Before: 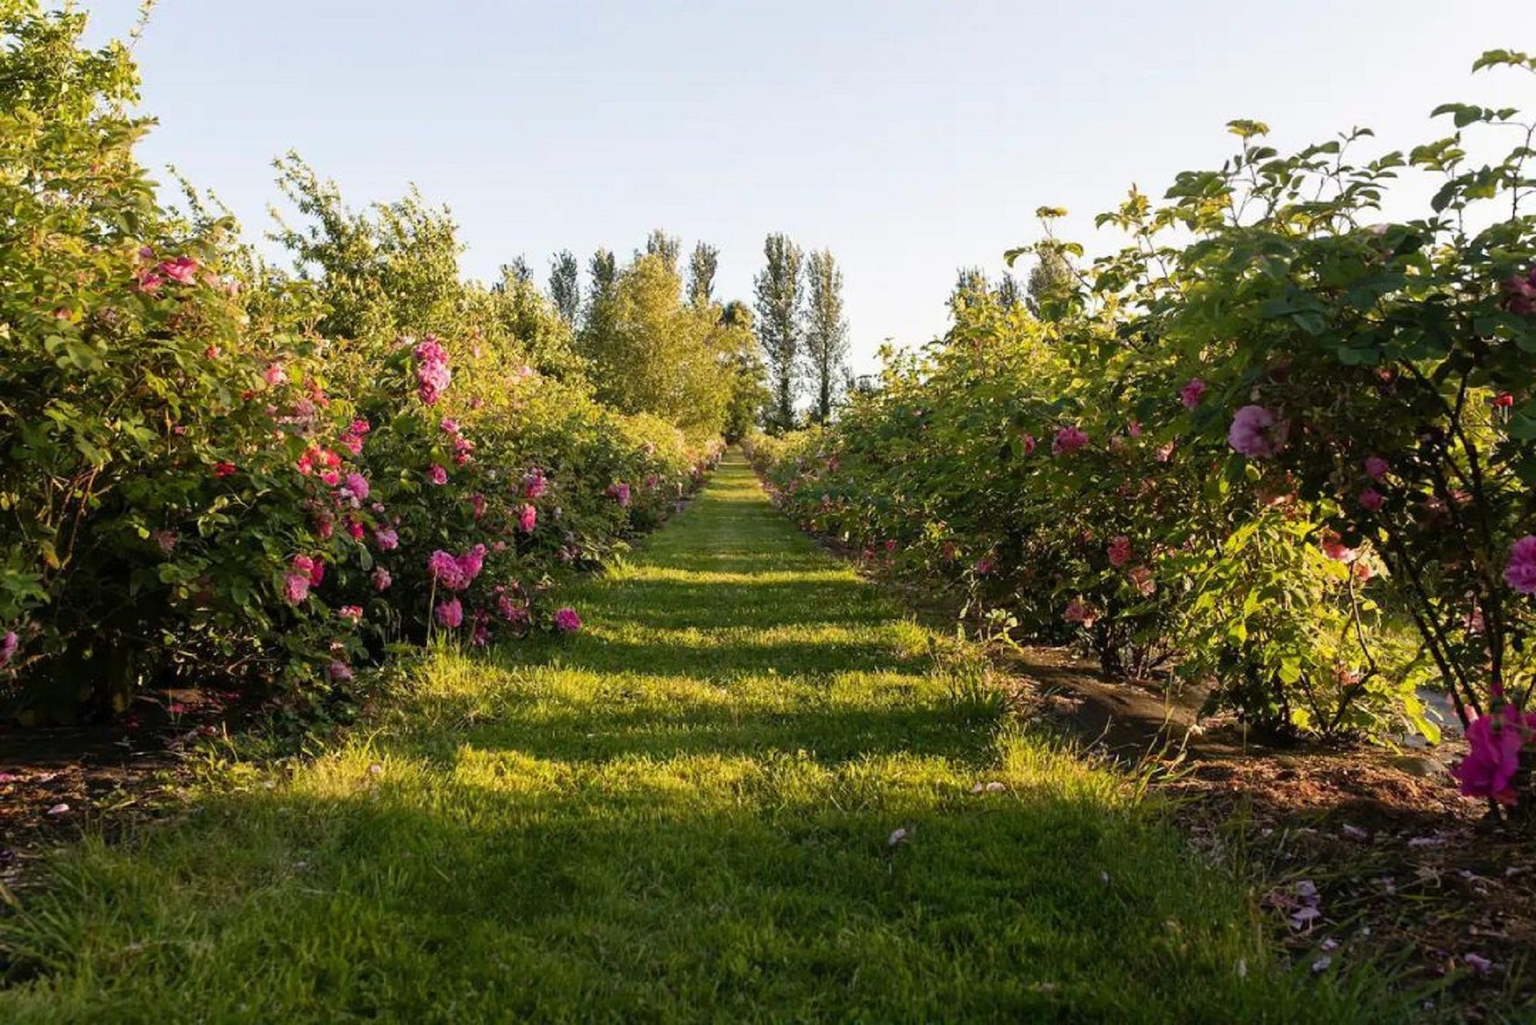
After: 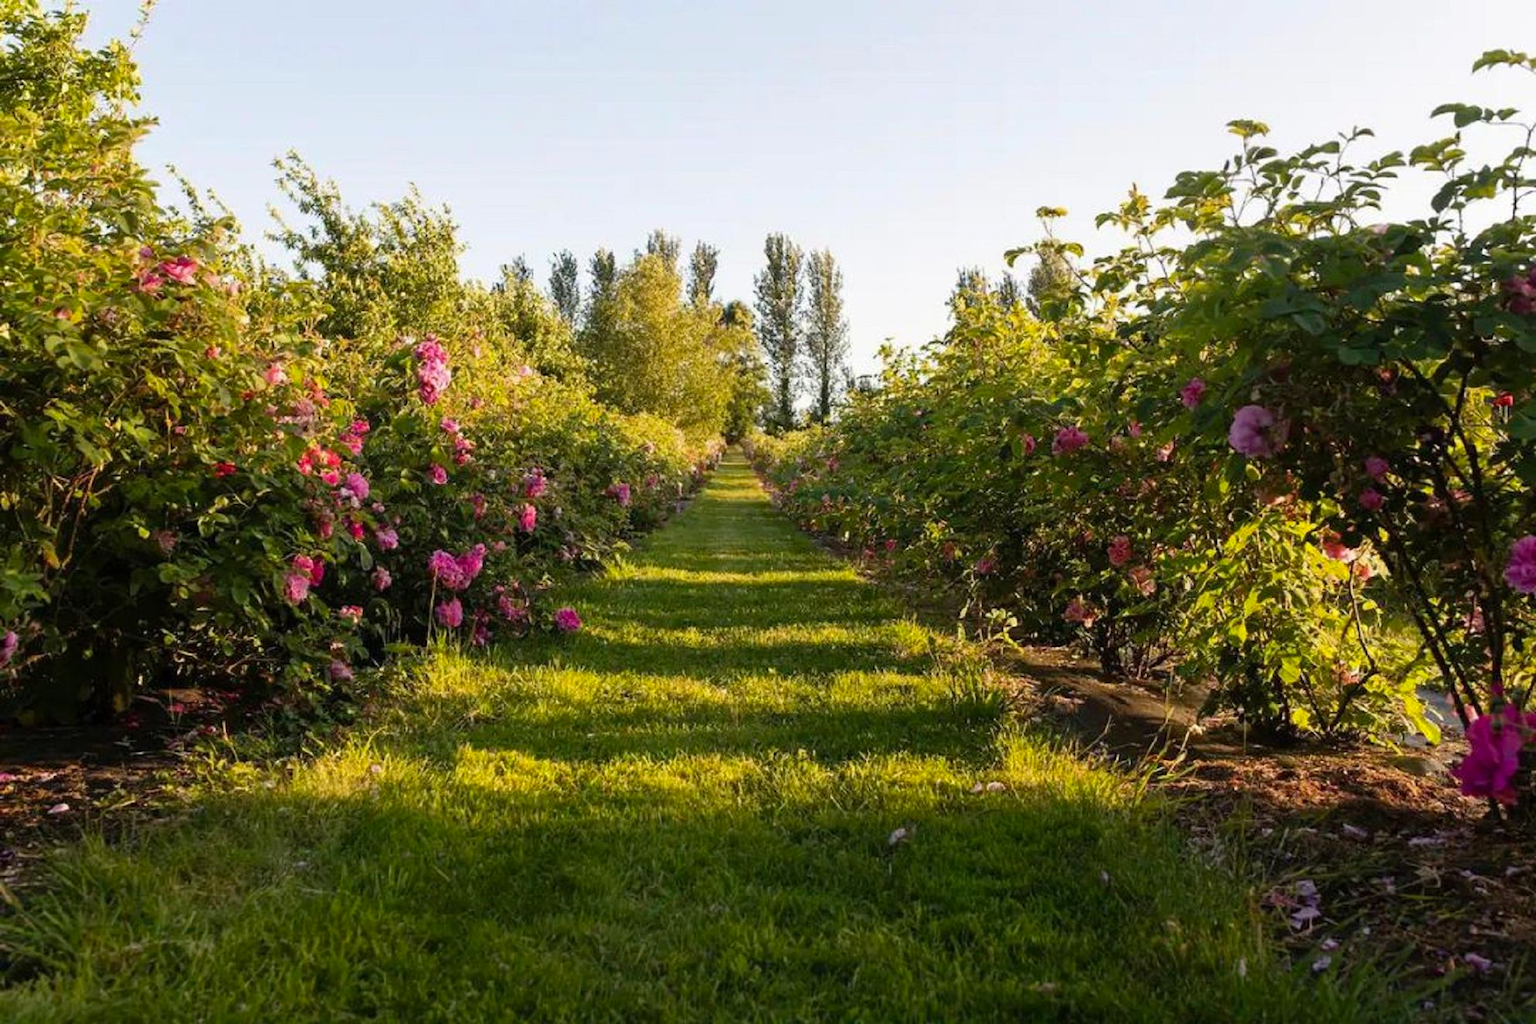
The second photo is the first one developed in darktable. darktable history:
color balance rgb: linear chroma grading › global chroma 8.686%, perceptual saturation grading › global saturation 0.118%
